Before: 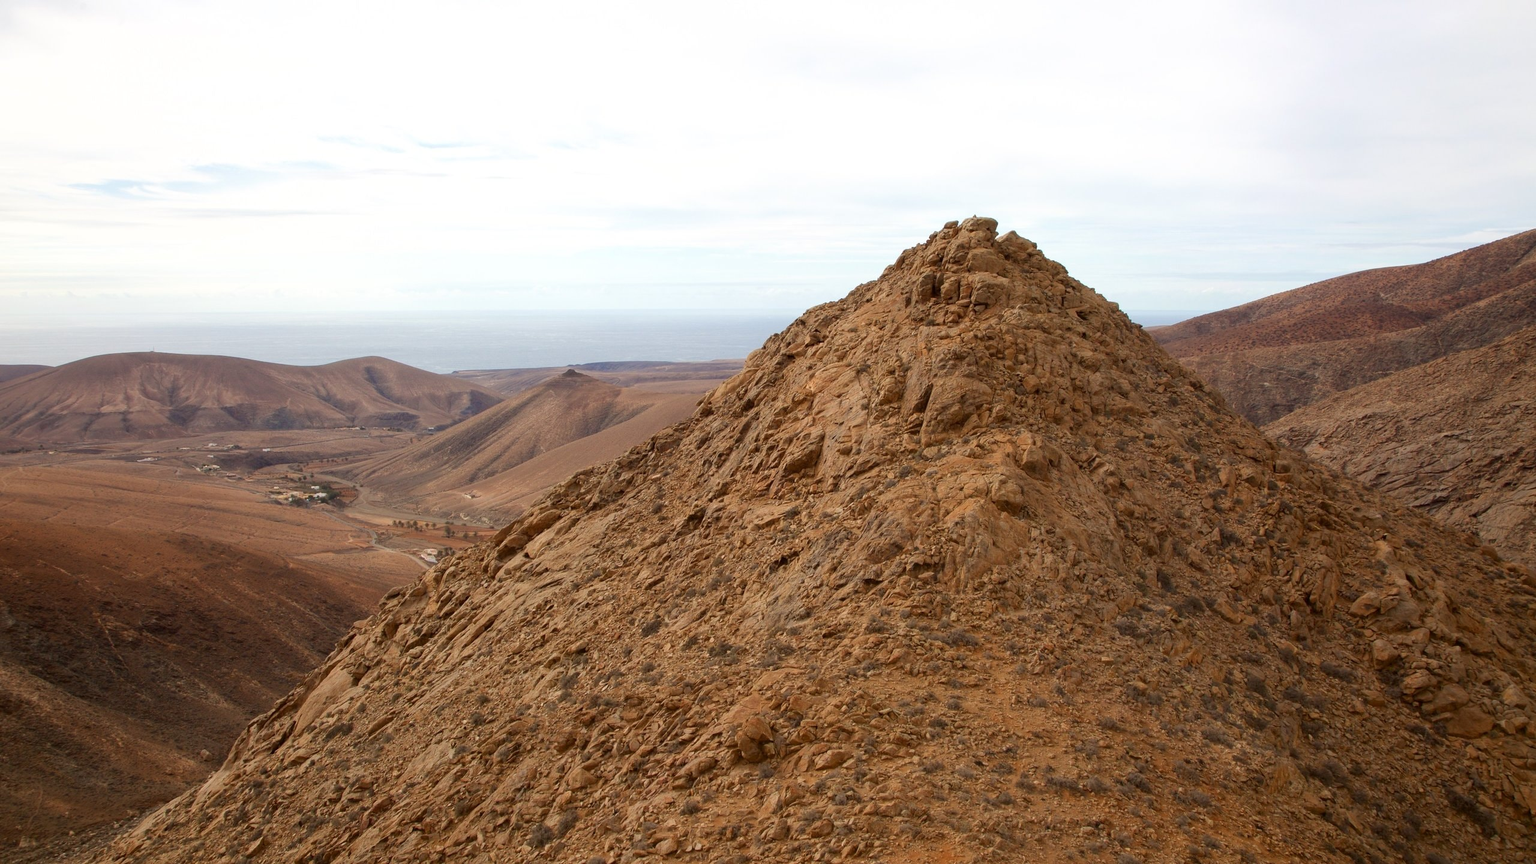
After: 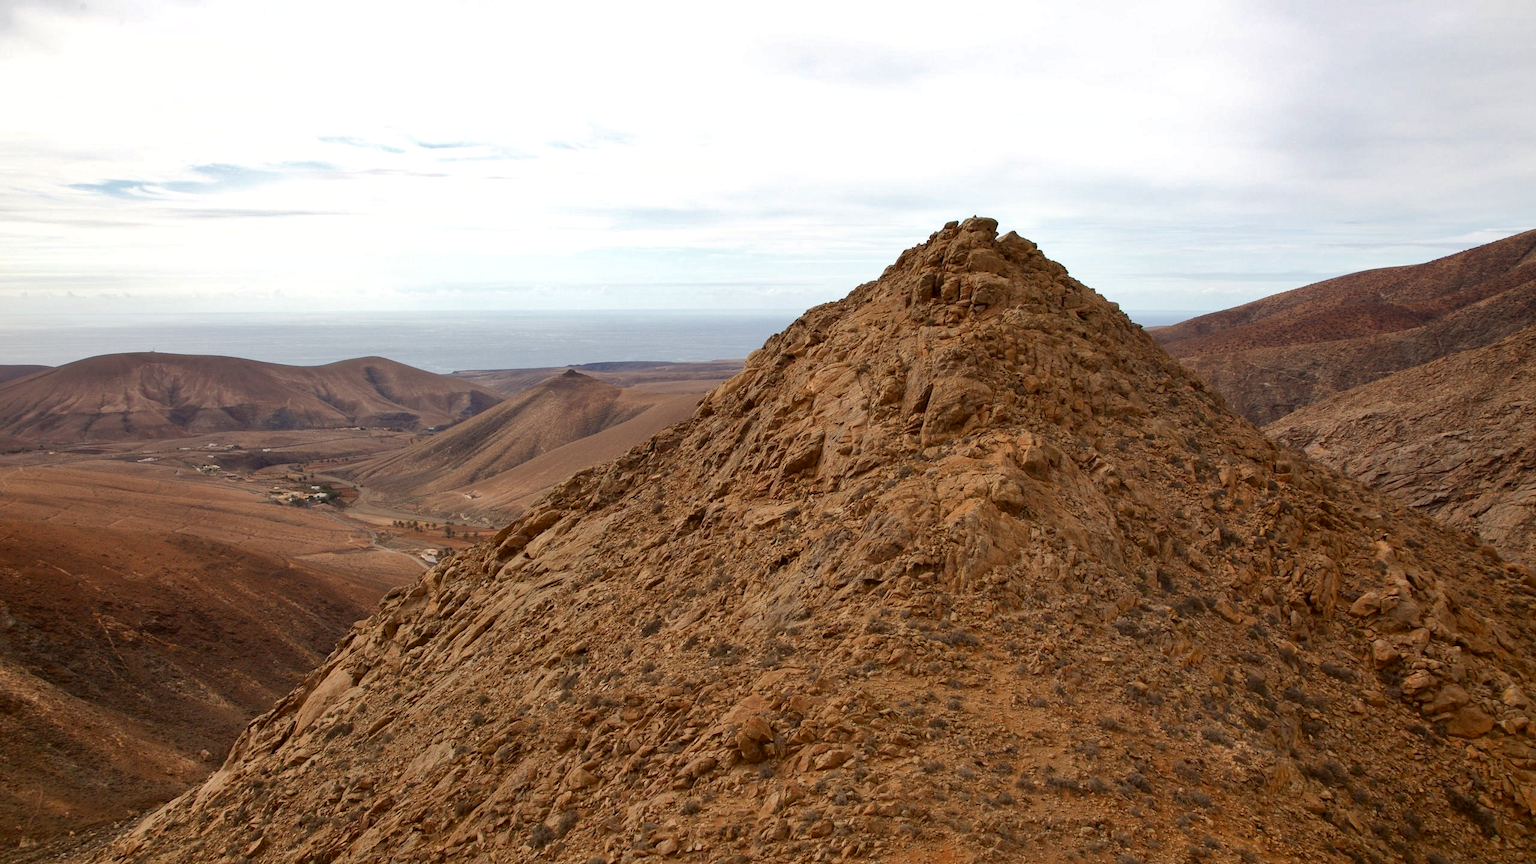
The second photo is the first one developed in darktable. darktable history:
shadows and highlights: soften with gaussian
contrast brightness saturation: brightness -0.093
tone equalizer: edges refinement/feathering 500, mask exposure compensation -1.57 EV, preserve details no
color calibration: illuminant same as pipeline (D50), adaptation XYZ, x 0.345, y 0.358, temperature 5019.74 K, clip negative RGB from gamut false
